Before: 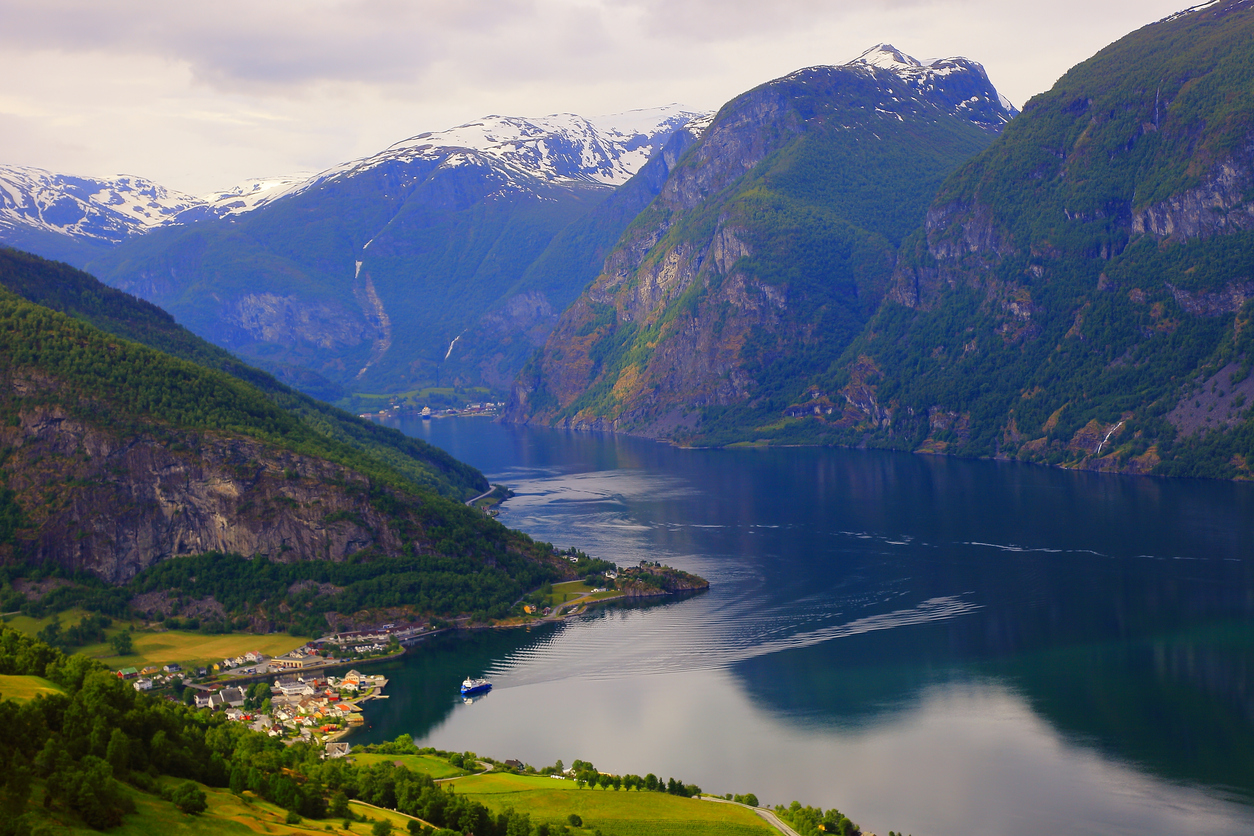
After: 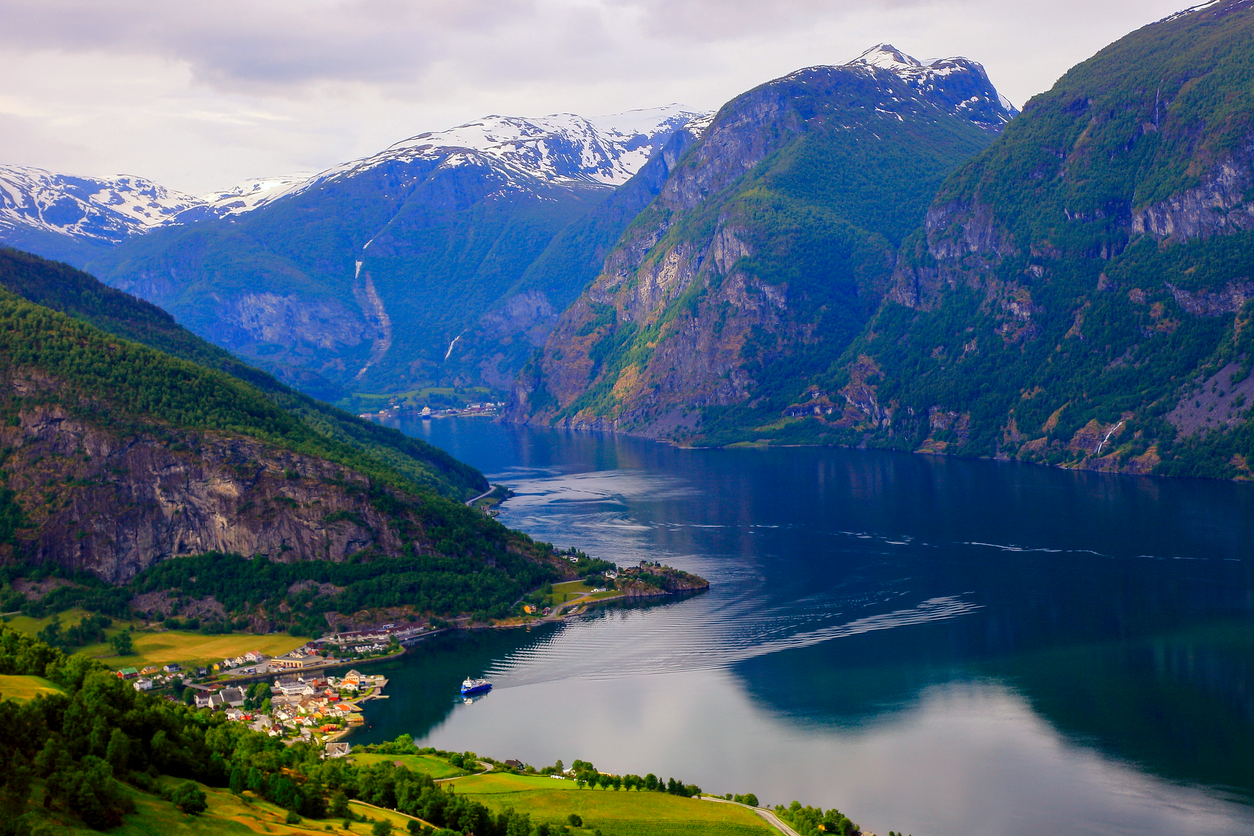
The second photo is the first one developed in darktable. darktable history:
local contrast: on, module defaults
white balance: red 0.974, blue 1.044
